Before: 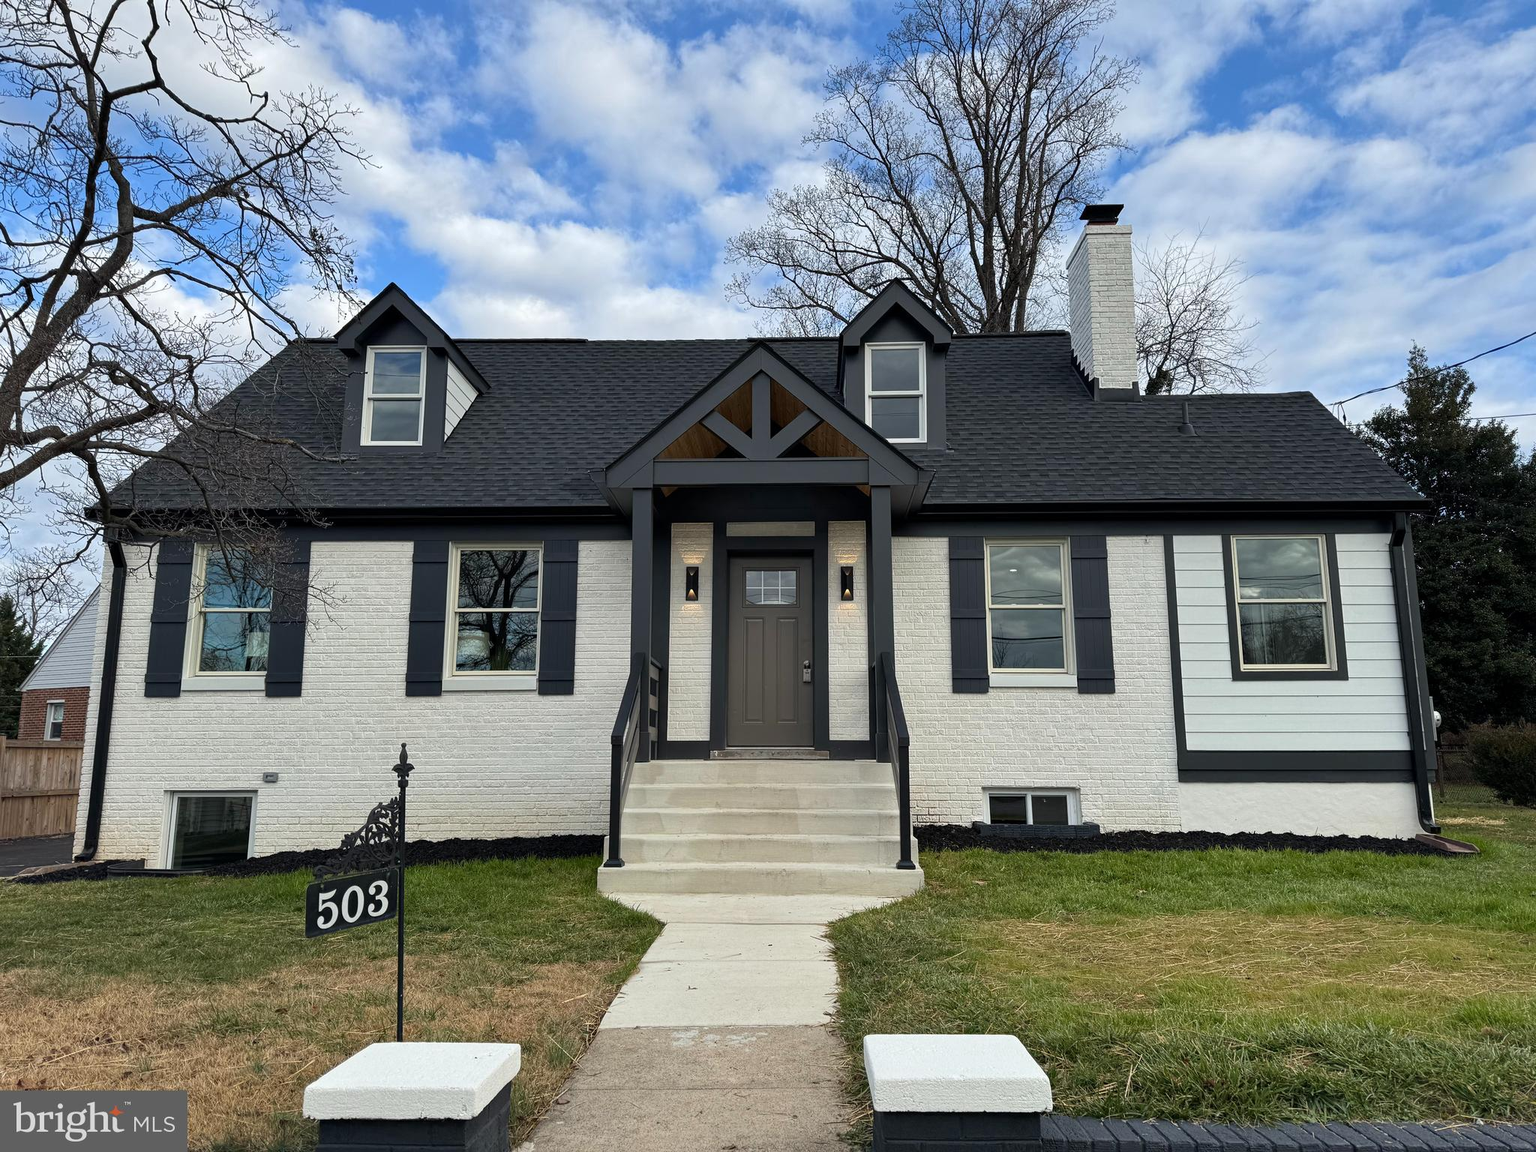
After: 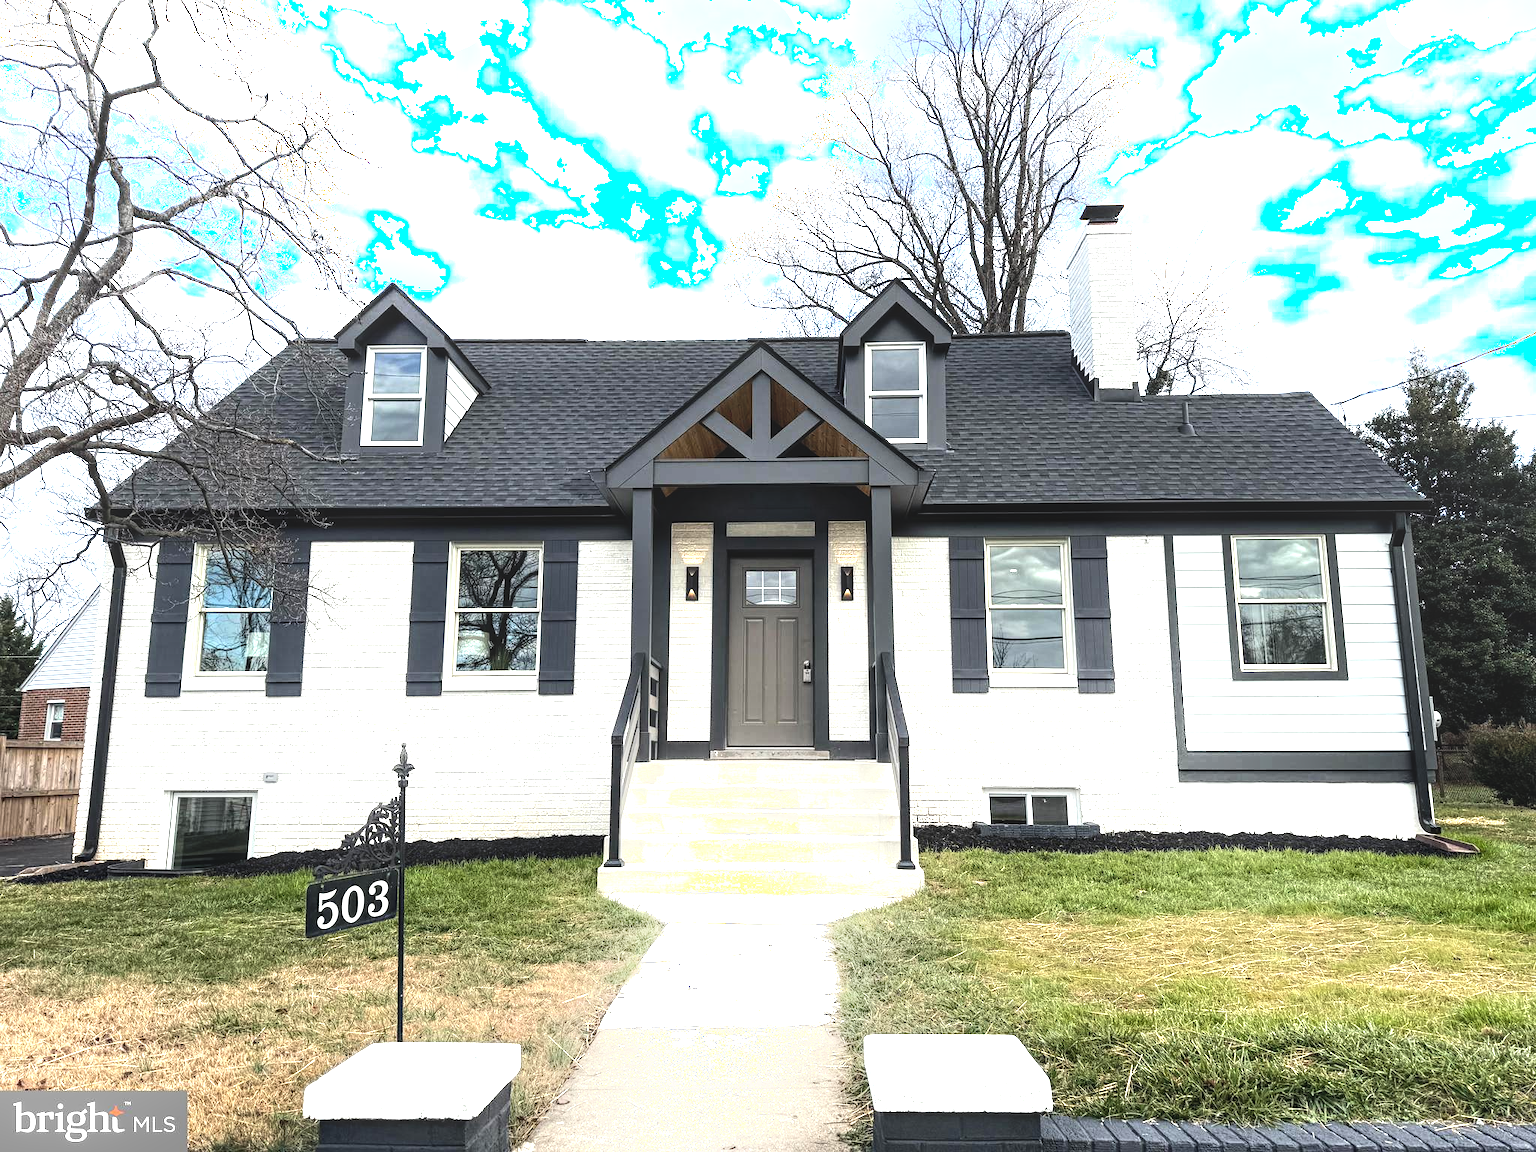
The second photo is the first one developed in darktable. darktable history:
exposure: exposure 0.6 EV, compensate exposure bias true, compensate highlight preservation false
shadows and highlights: highlights 70.43, highlights color adjustment 31.35%, soften with gaussian
local contrast: on, module defaults
tone equalizer: -8 EV -0.717 EV, -7 EV -0.674 EV, -6 EV -0.59 EV, -5 EV -0.367 EV, -3 EV 0.376 EV, -2 EV 0.6 EV, -1 EV 0.681 EV, +0 EV 0.775 EV, edges refinement/feathering 500, mask exposure compensation -1.57 EV, preserve details no
levels: levels [0, 0.476, 0.951]
